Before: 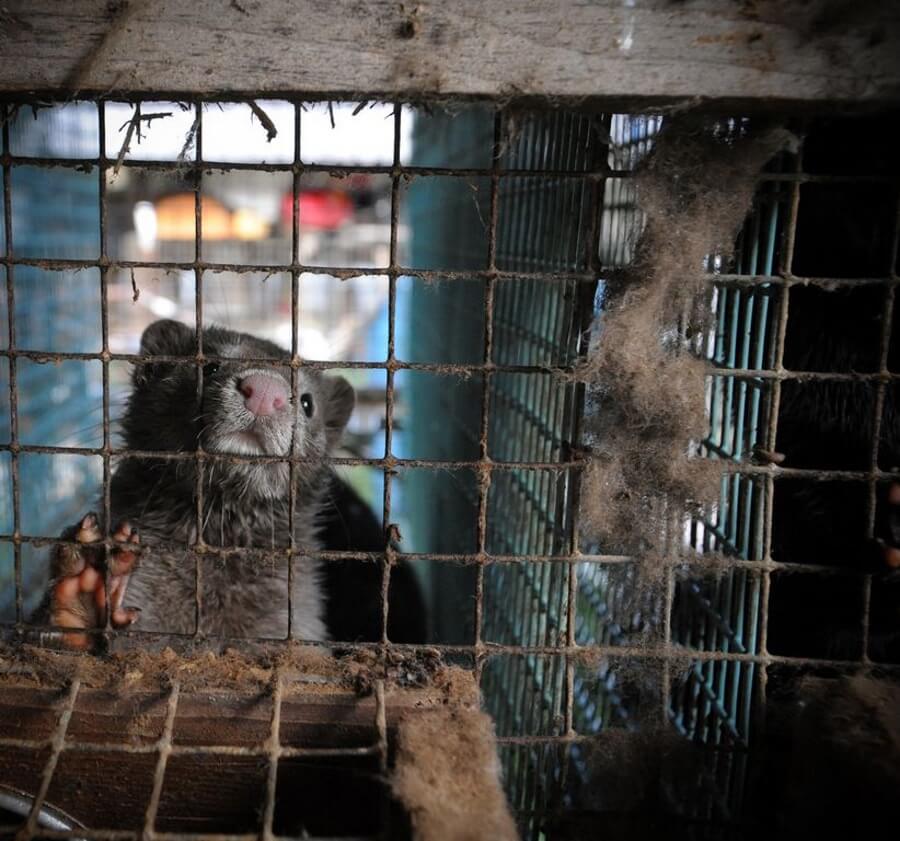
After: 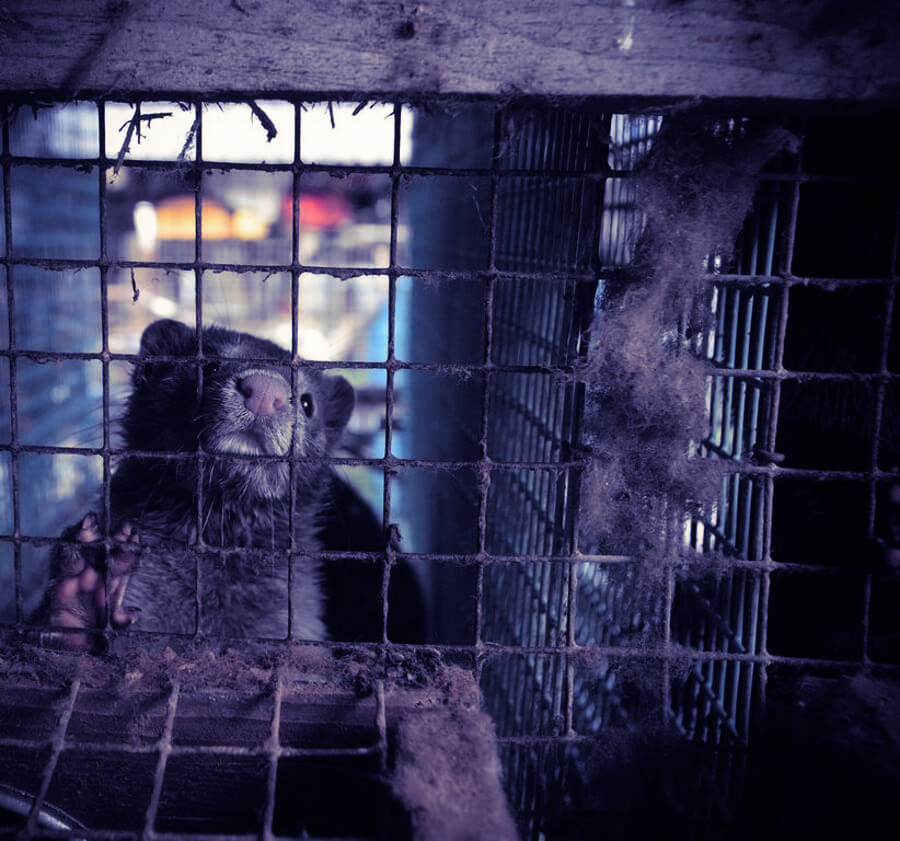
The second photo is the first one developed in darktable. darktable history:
contrast equalizer: octaves 7, y [[0.6 ×6], [0.55 ×6], [0 ×6], [0 ×6], [0 ×6]], mix -0.1
split-toning: shadows › hue 242.67°, shadows › saturation 0.733, highlights › hue 45.33°, highlights › saturation 0.667, balance -53.304, compress 21.15%
contrast brightness saturation: contrast -0.02, brightness -0.01, saturation 0.03
